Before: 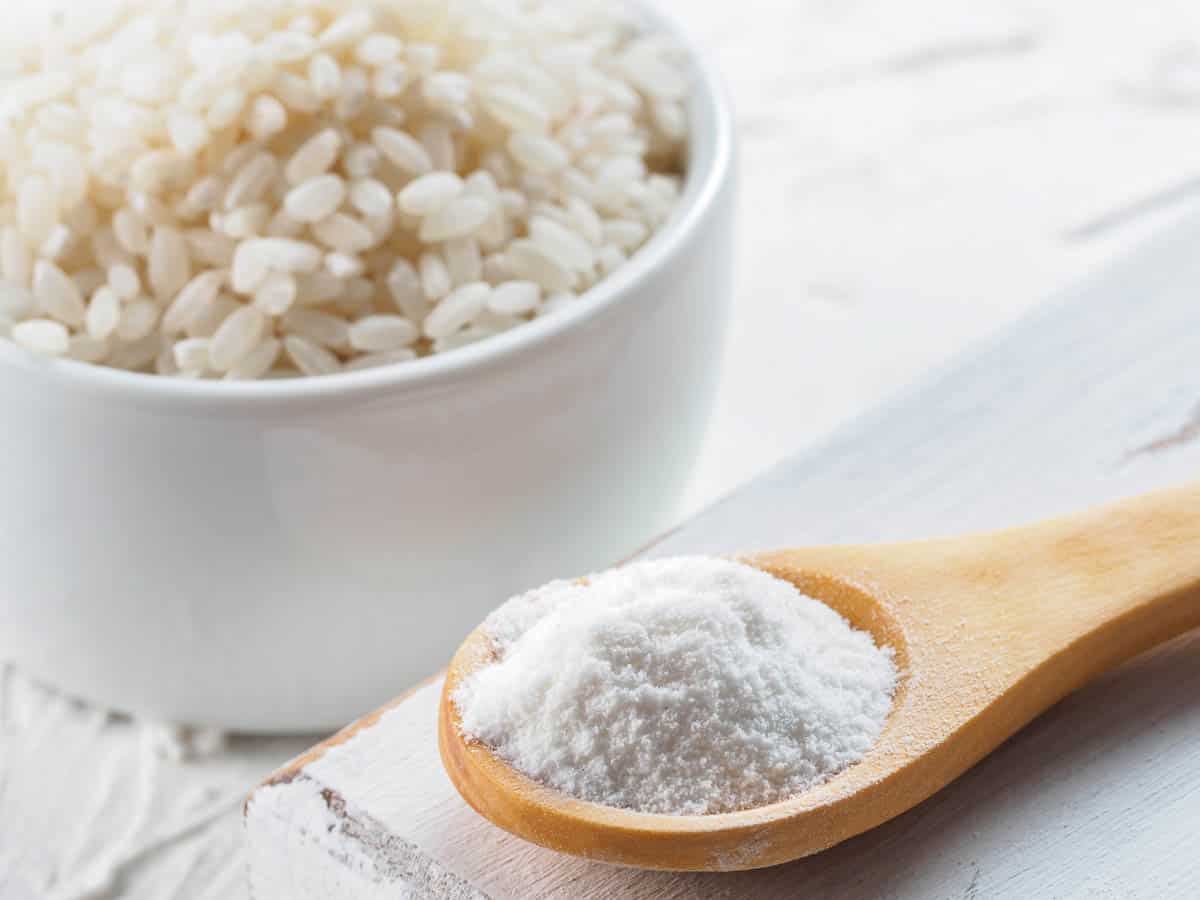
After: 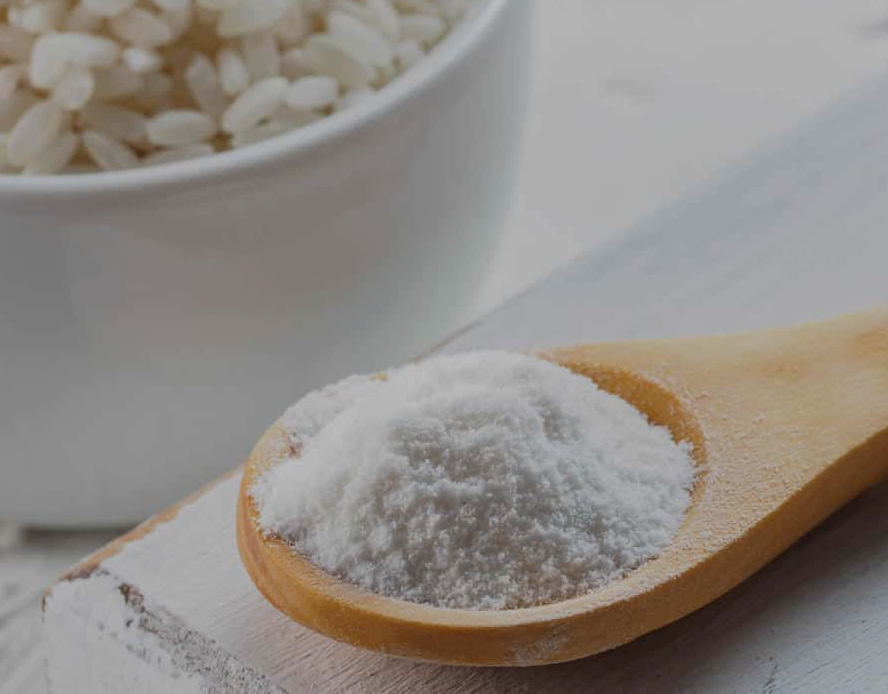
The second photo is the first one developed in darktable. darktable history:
crop: left 16.871%, top 22.857%, right 9.116%
exposure: exposure -1 EV, compensate highlight preservation false
